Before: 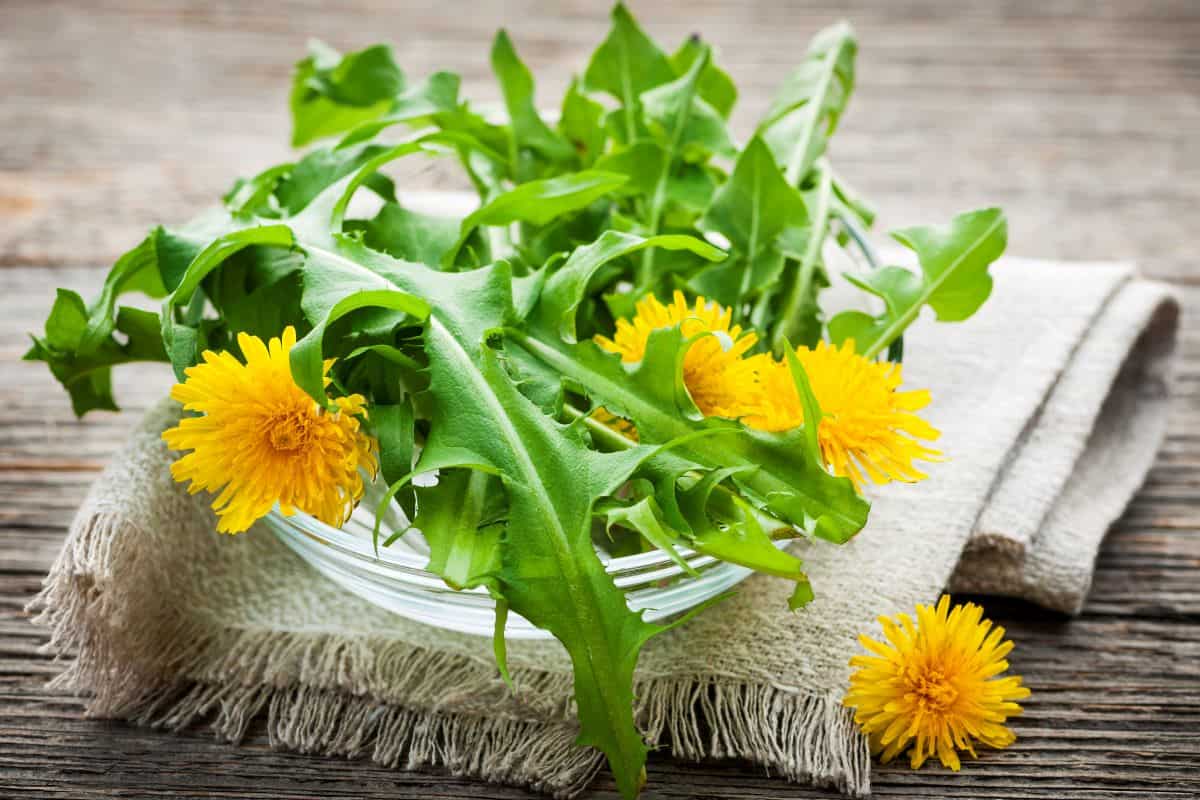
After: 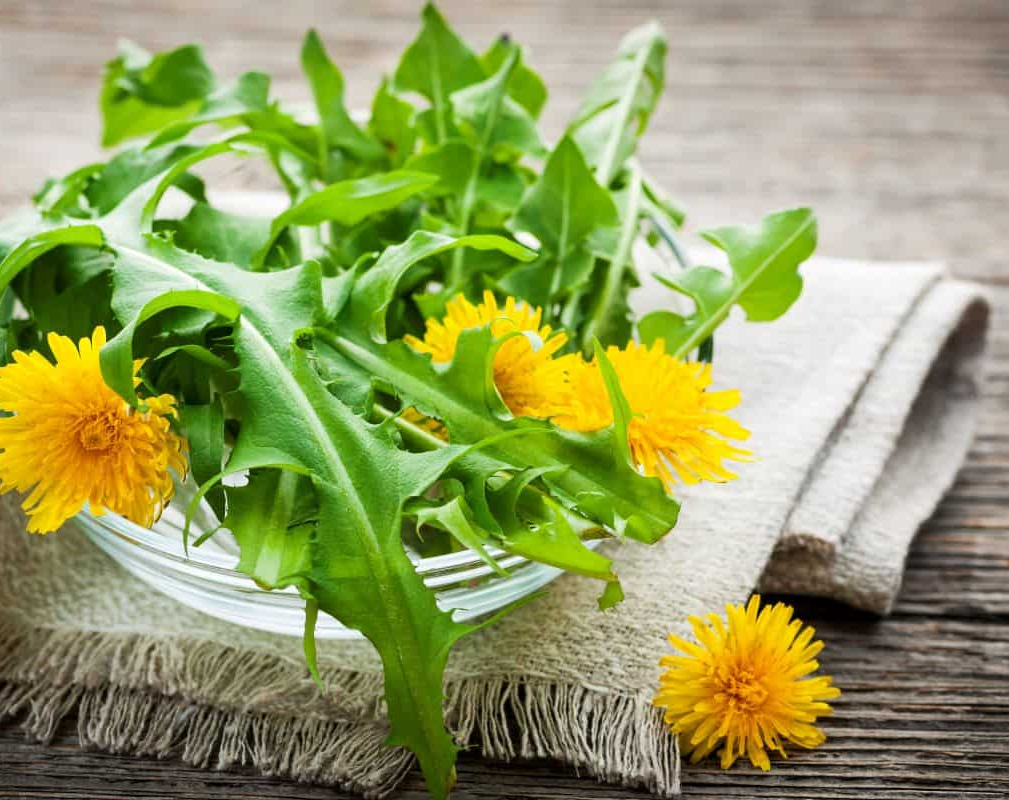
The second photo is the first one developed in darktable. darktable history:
exposure: compensate highlight preservation false
crop: left 15.893%
